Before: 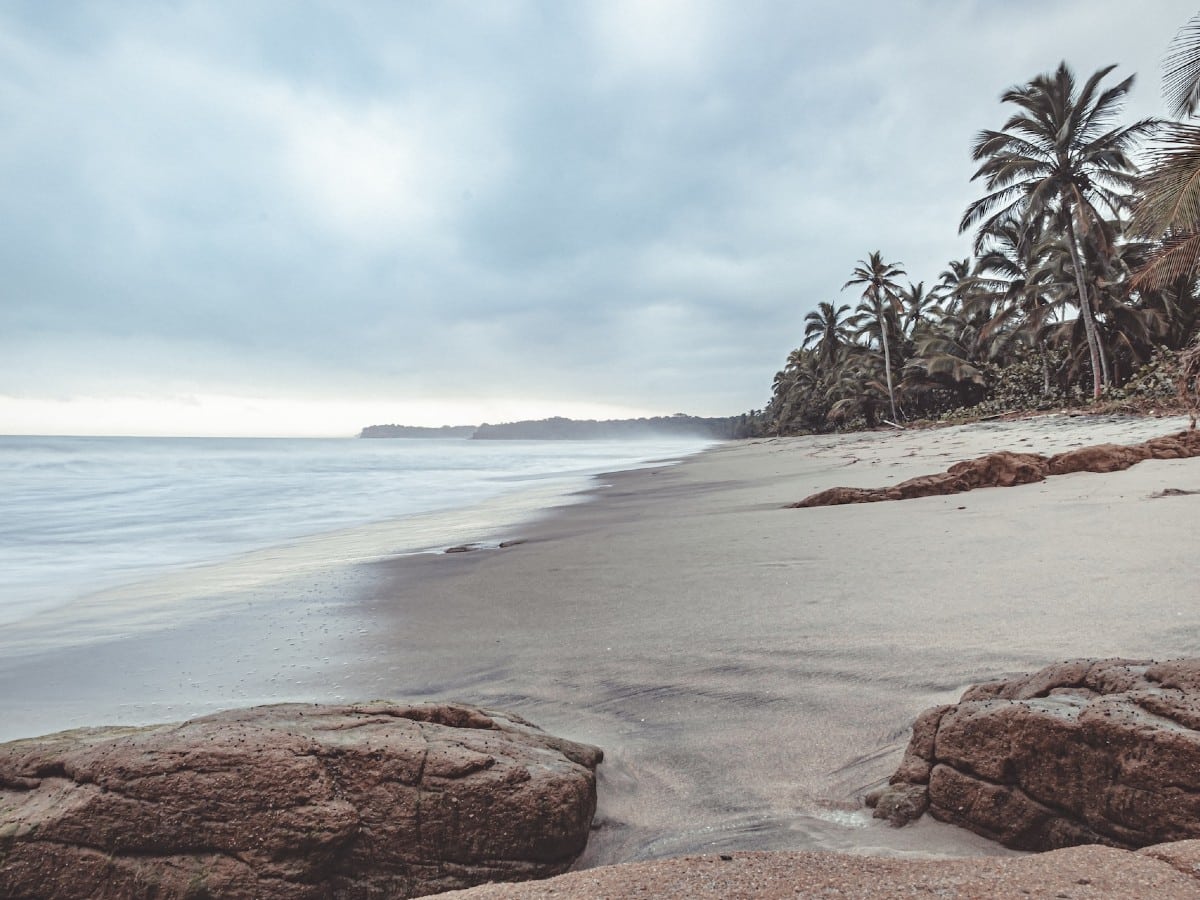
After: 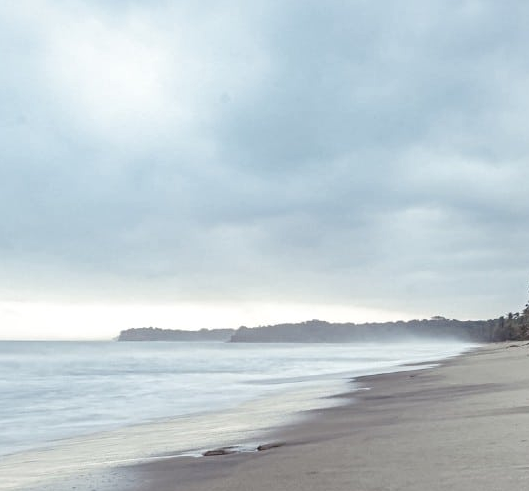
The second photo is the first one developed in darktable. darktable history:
crop: left 20.2%, top 10.879%, right 35.683%, bottom 34.558%
local contrast: mode bilateral grid, contrast 21, coarseness 50, detail 119%, midtone range 0.2
